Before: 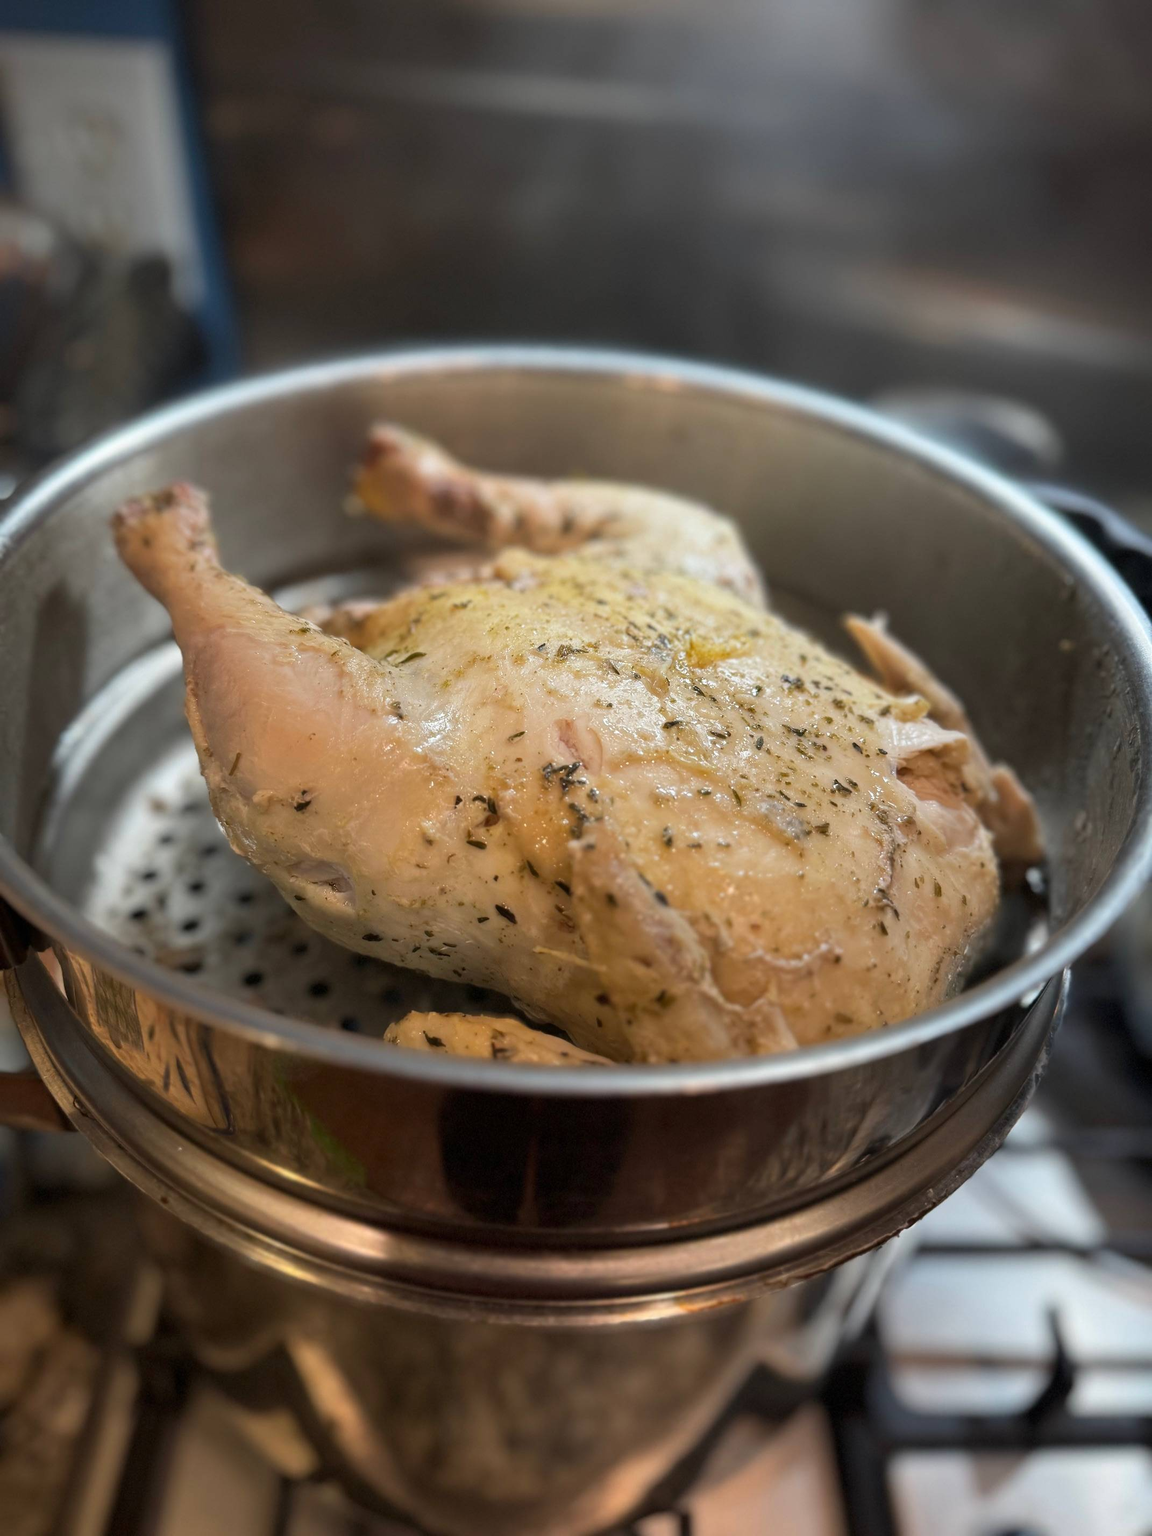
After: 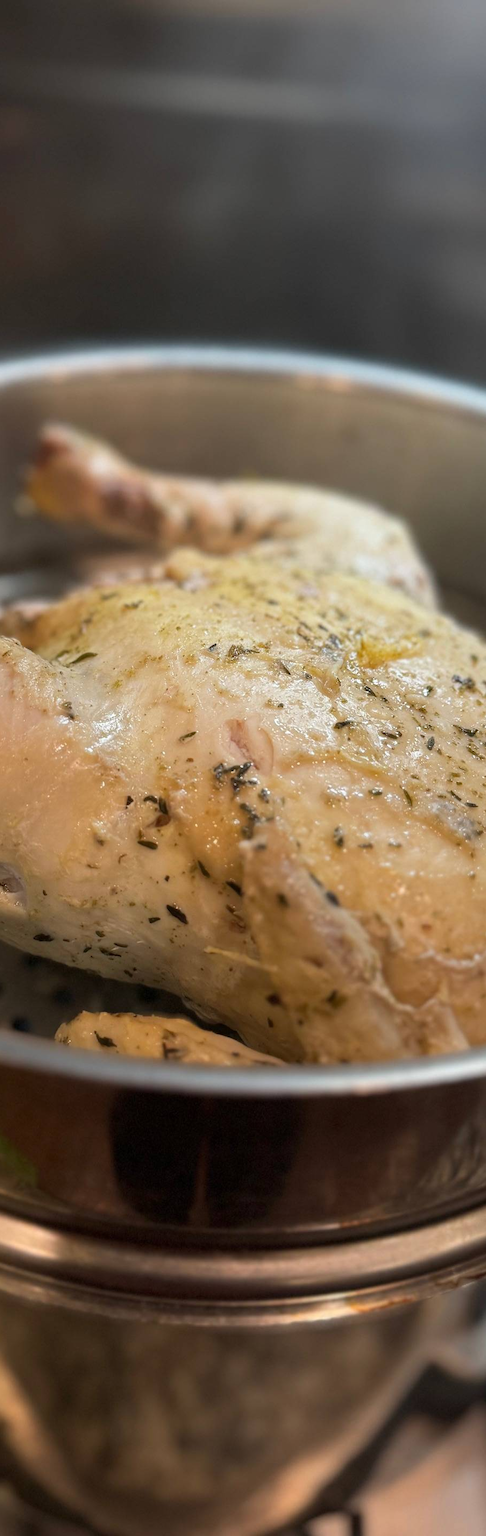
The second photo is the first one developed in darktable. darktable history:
crop: left 28.58%, right 29.165%
